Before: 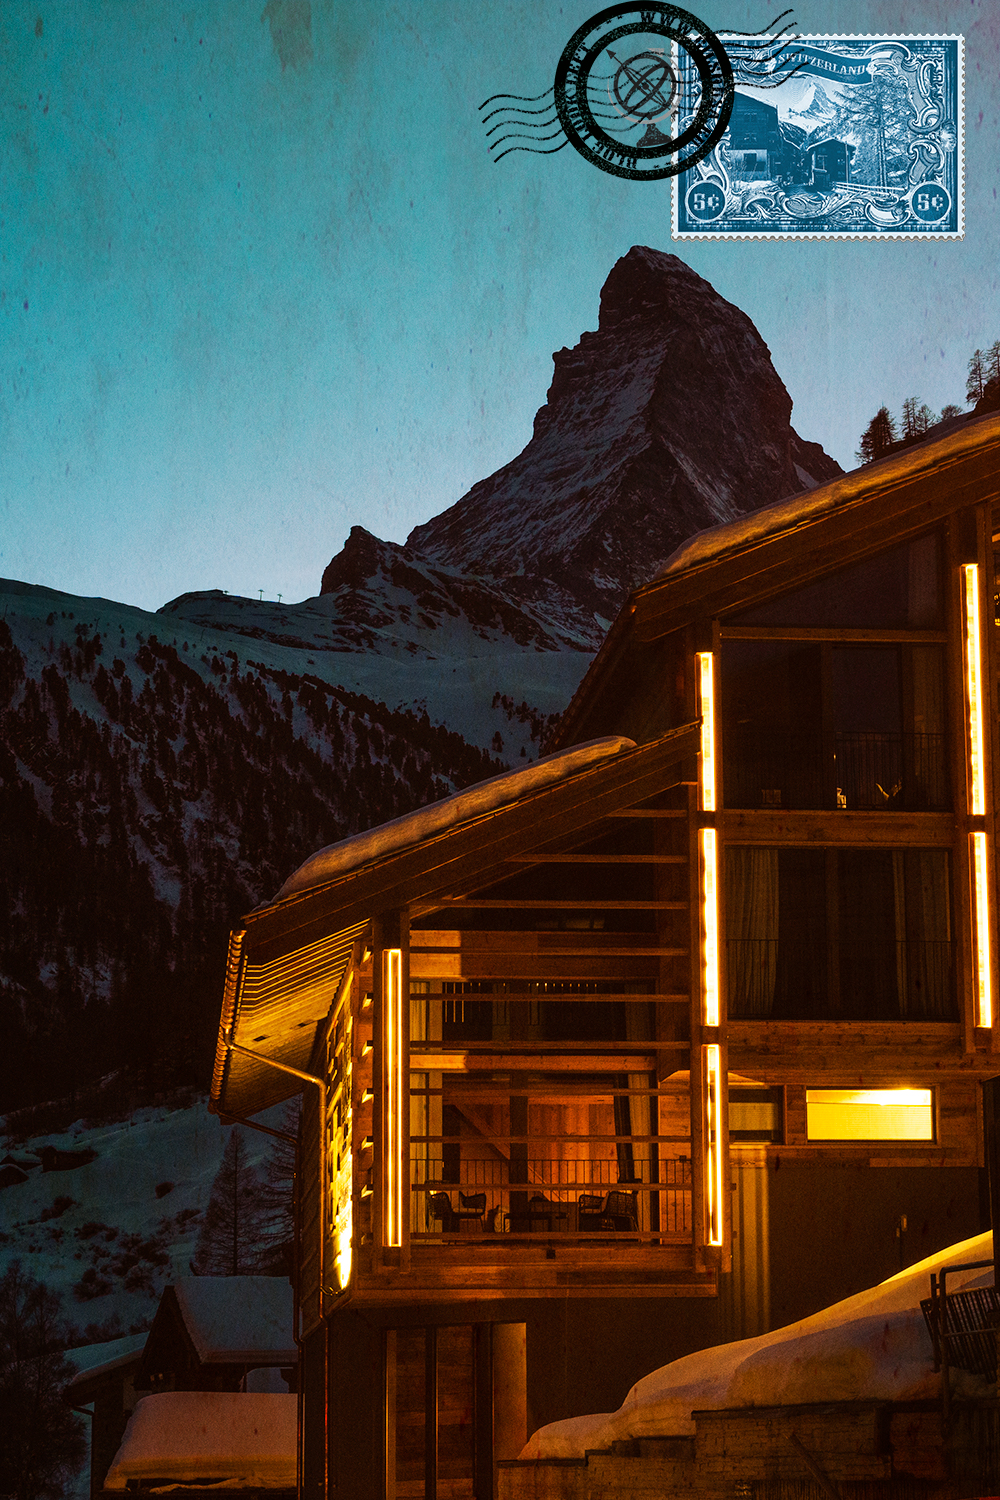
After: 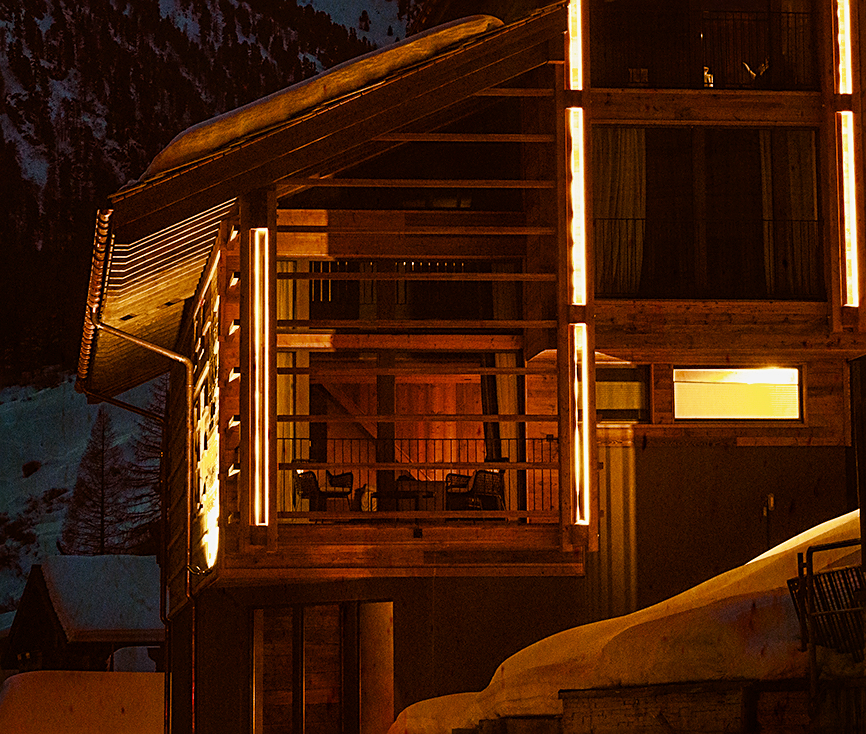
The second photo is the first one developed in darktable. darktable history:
sharpen: on, module defaults
filmic rgb: black relative exposure -16 EV, white relative exposure 2.93 EV, hardness 10.04, color science v6 (2022)
color zones: curves: ch0 [(0, 0.5) (0.125, 0.4) (0.25, 0.5) (0.375, 0.4) (0.5, 0.4) (0.625, 0.6) (0.75, 0.6) (0.875, 0.5)]; ch1 [(0, 0.4) (0.125, 0.5) (0.25, 0.4) (0.375, 0.4) (0.5, 0.4) (0.625, 0.4) (0.75, 0.5) (0.875, 0.4)]; ch2 [(0, 0.6) (0.125, 0.5) (0.25, 0.5) (0.375, 0.6) (0.5, 0.6) (0.625, 0.5) (0.75, 0.5) (0.875, 0.5)]
crop and rotate: left 13.306%, top 48.129%, bottom 2.928%
color balance rgb: linear chroma grading › global chroma 15%, perceptual saturation grading › global saturation 30%
tone equalizer: on, module defaults
